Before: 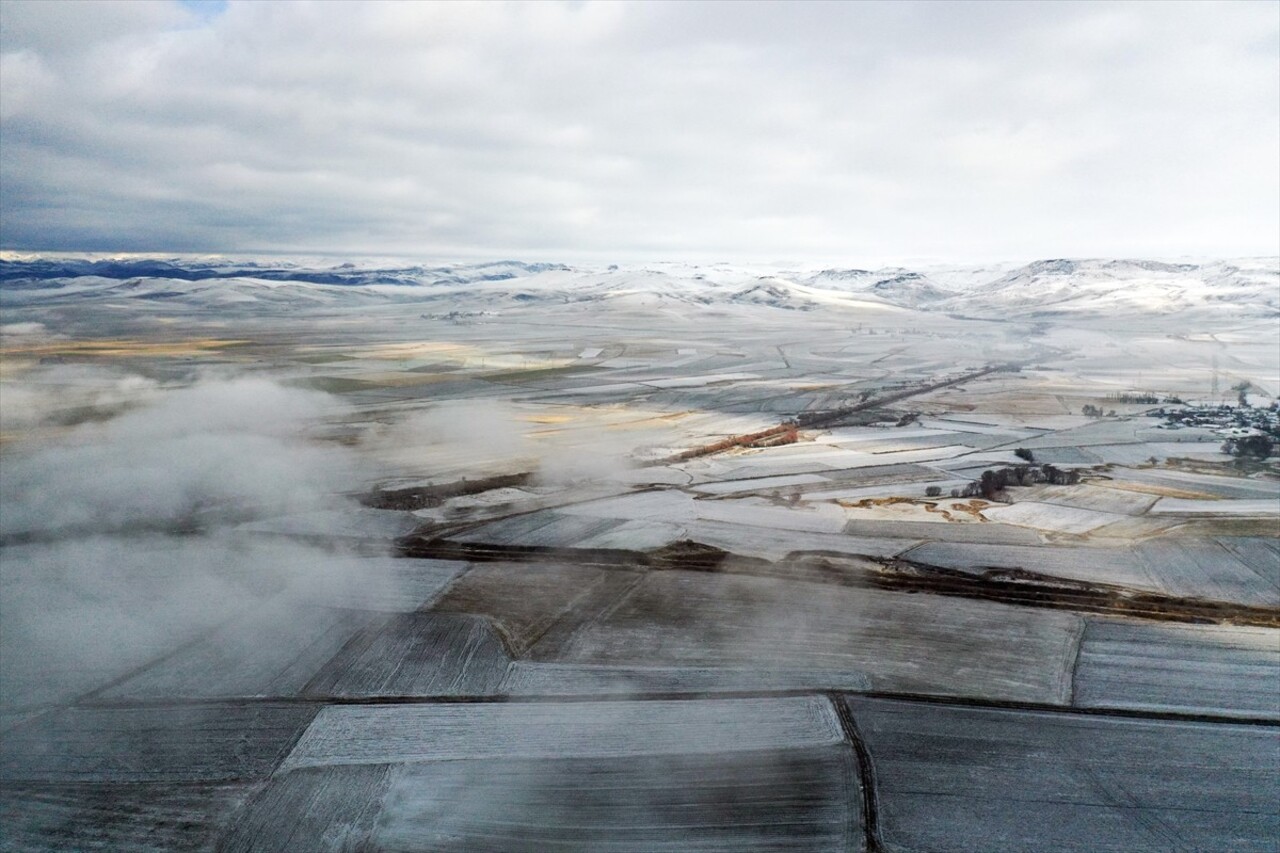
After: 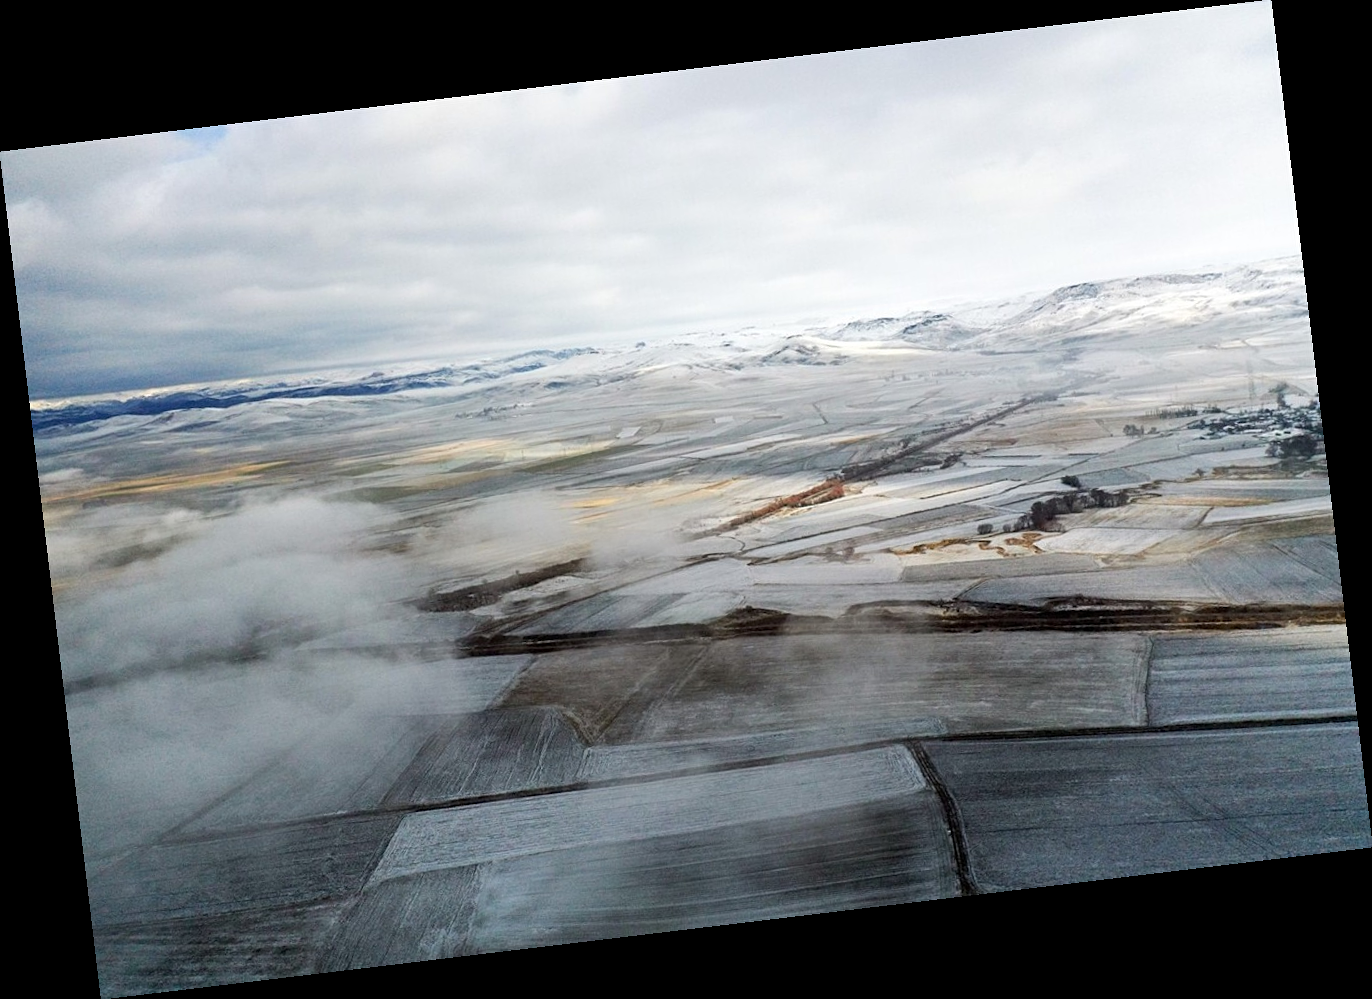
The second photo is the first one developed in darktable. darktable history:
sharpen: radius 1.272, amount 0.305, threshold 0
rotate and perspective: rotation -6.83°, automatic cropping off
